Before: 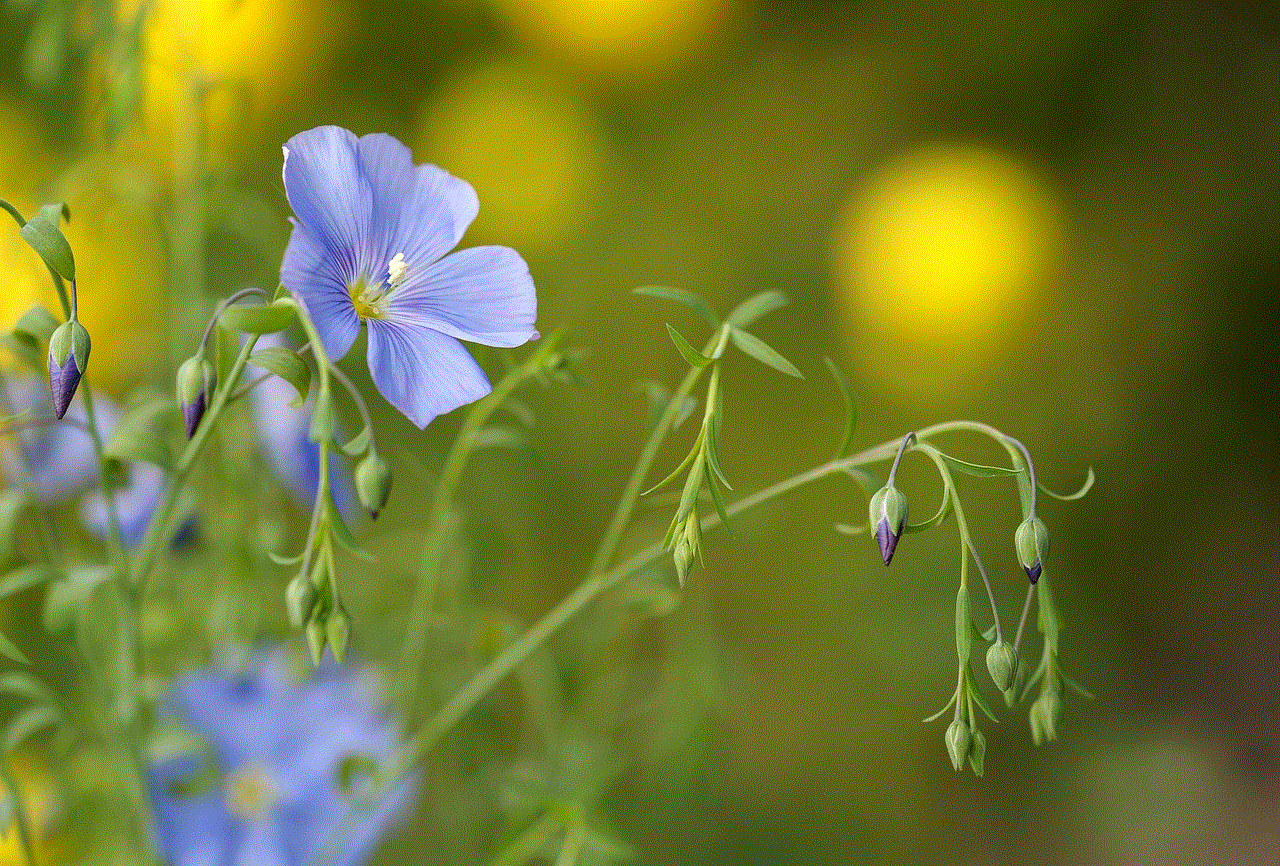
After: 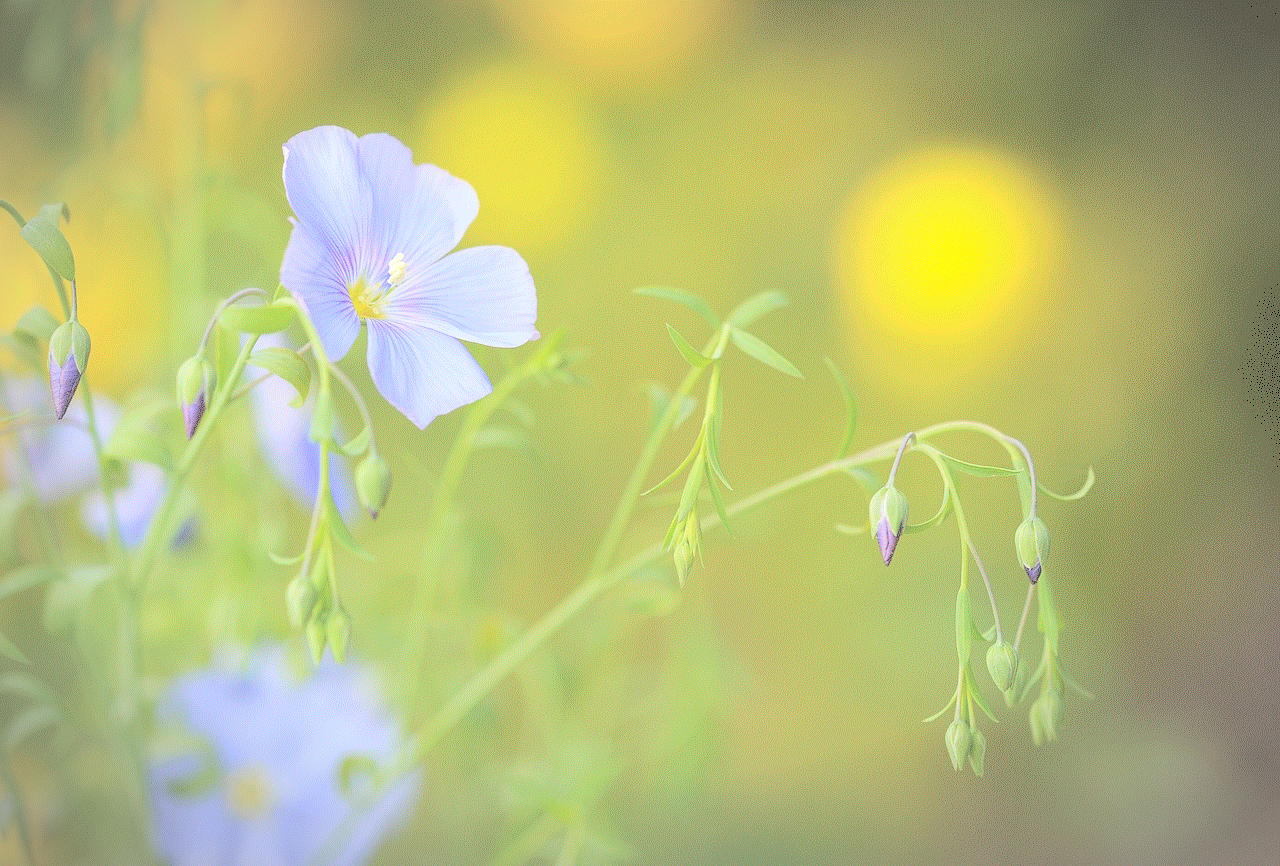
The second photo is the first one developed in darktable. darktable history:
contrast equalizer: y [[0.5, 0.488, 0.462, 0.461, 0.491, 0.5], [0.5 ×6], [0.5 ×6], [0 ×6], [0 ×6]]
exposure: black level correction 0.001, exposure 0.14 EV, compensate highlight preservation false
vignetting: automatic ratio true
contrast brightness saturation: brightness 1
